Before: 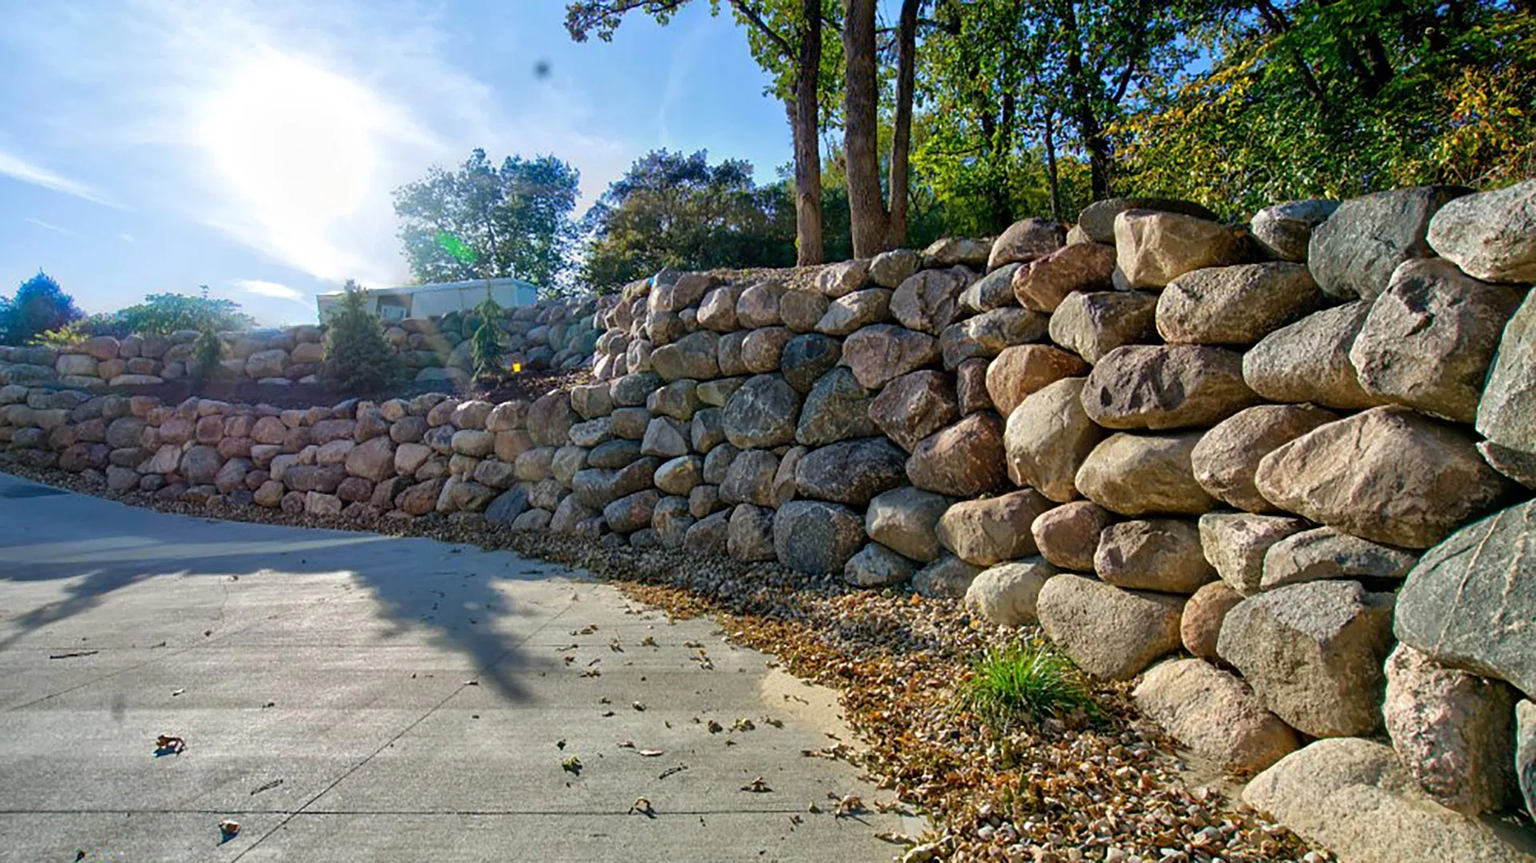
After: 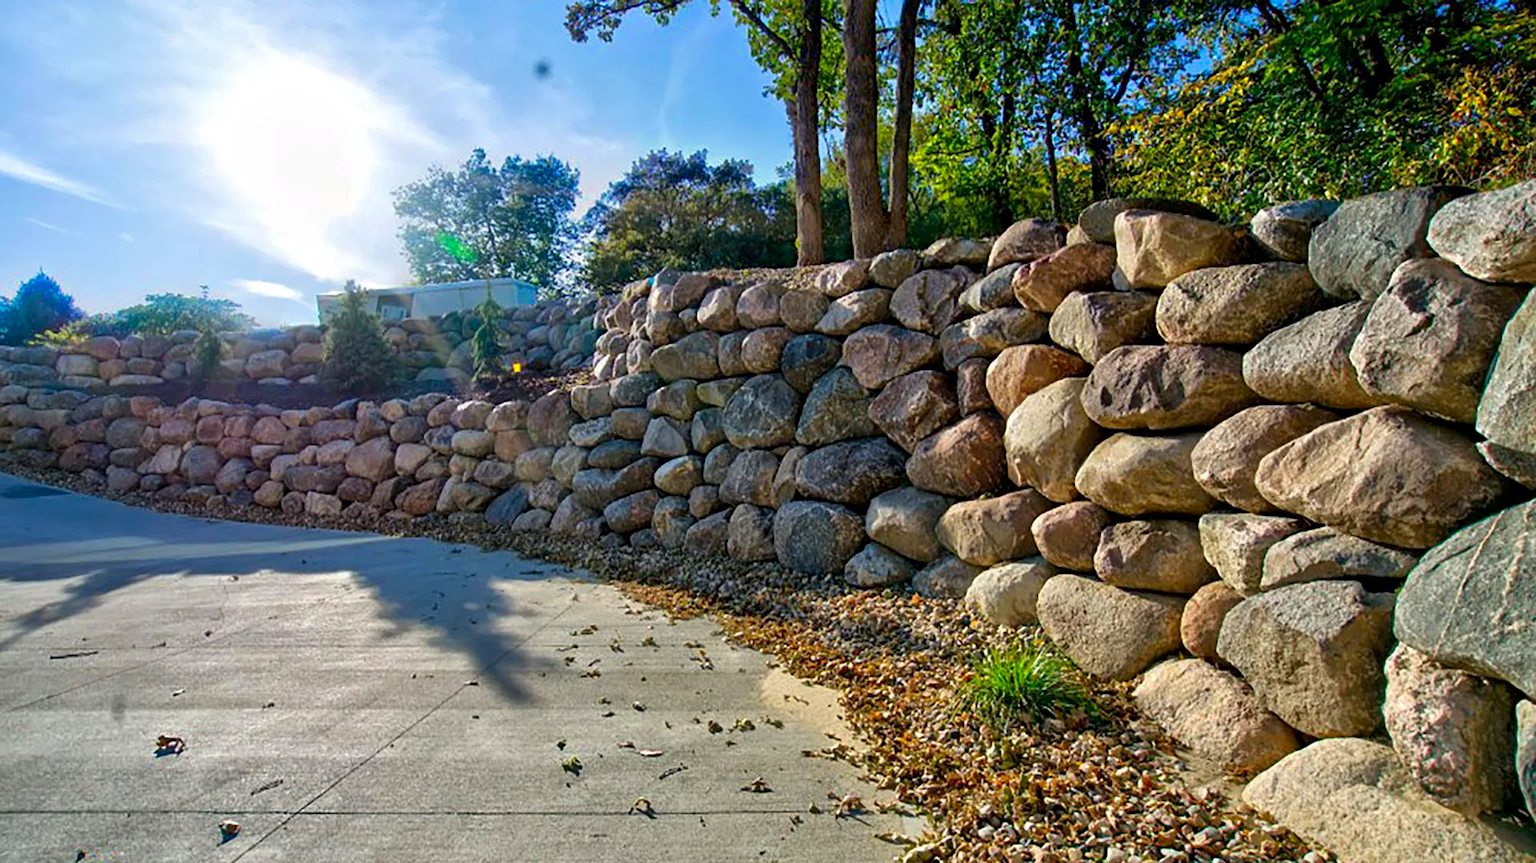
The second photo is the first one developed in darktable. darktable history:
color zones: curves: ch0 [(0, 0.613) (0.01, 0.613) (0.245, 0.448) (0.498, 0.529) (0.642, 0.665) (0.879, 0.777) (0.99, 0.613)]; ch1 [(0, 0) (0.143, 0) (0.286, 0) (0.429, 0) (0.571, 0) (0.714, 0) (0.857, 0)], mix -121.96%
local contrast: mode bilateral grid, contrast 28, coarseness 16, detail 115%, midtone range 0.2
